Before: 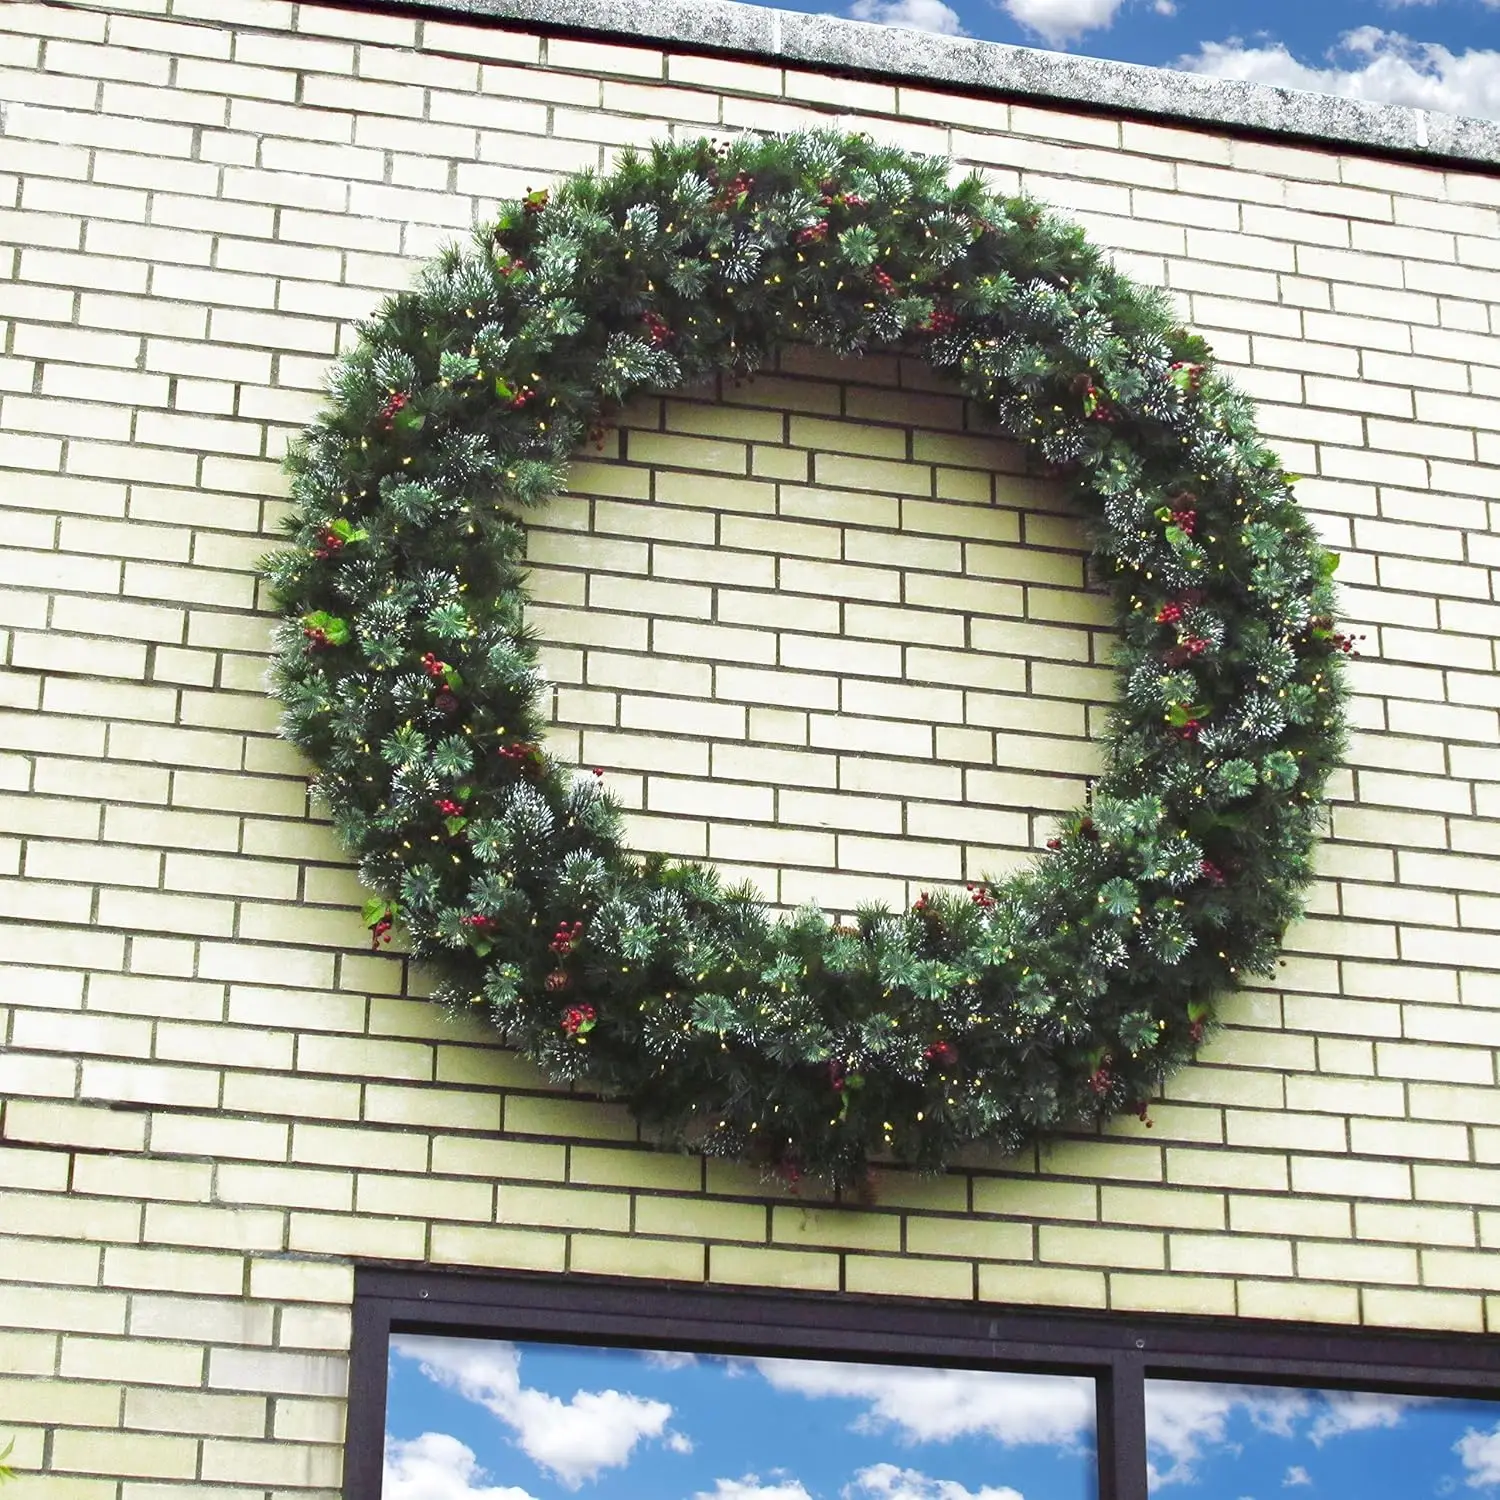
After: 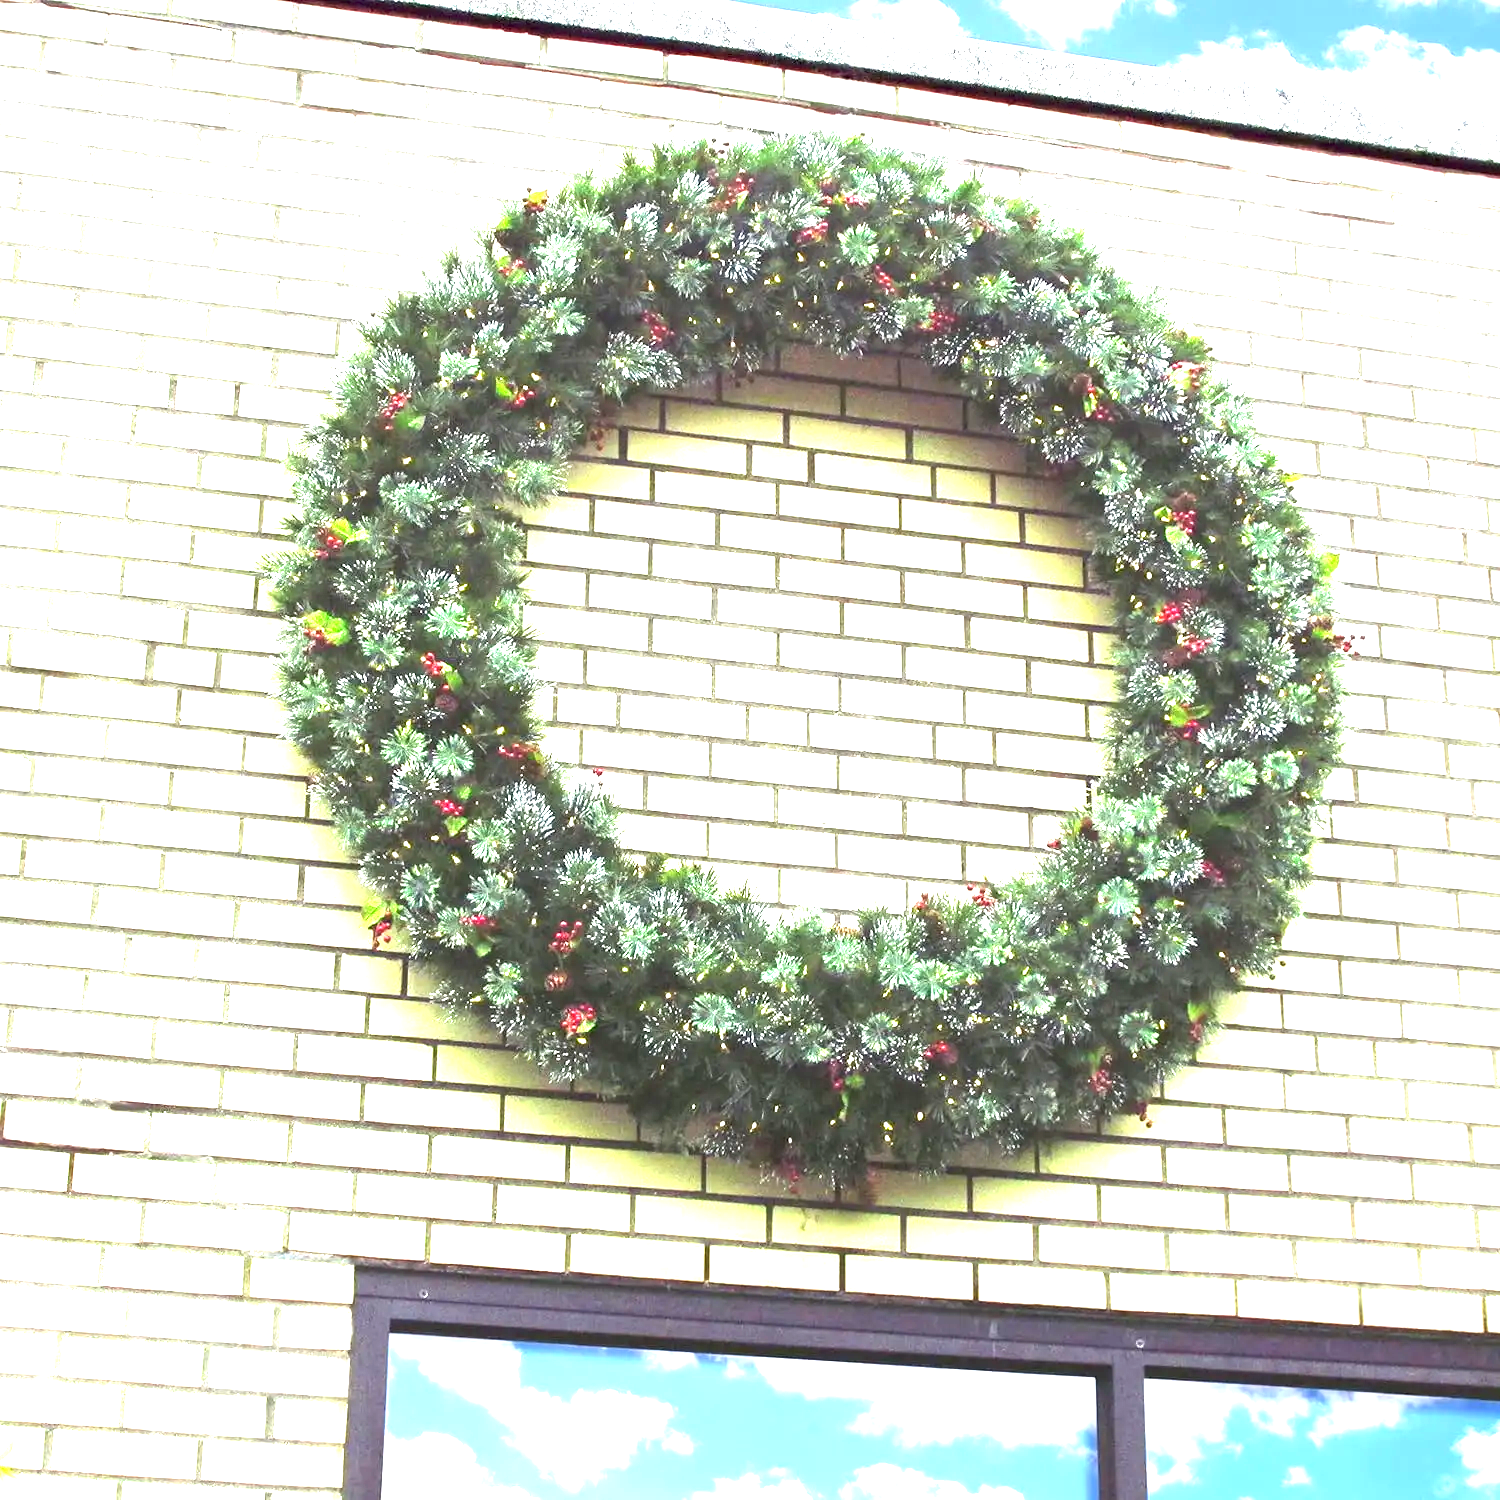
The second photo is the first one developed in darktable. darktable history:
exposure: exposure 1.992 EV, compensate exposure bias true, compensate highlight preservation false
